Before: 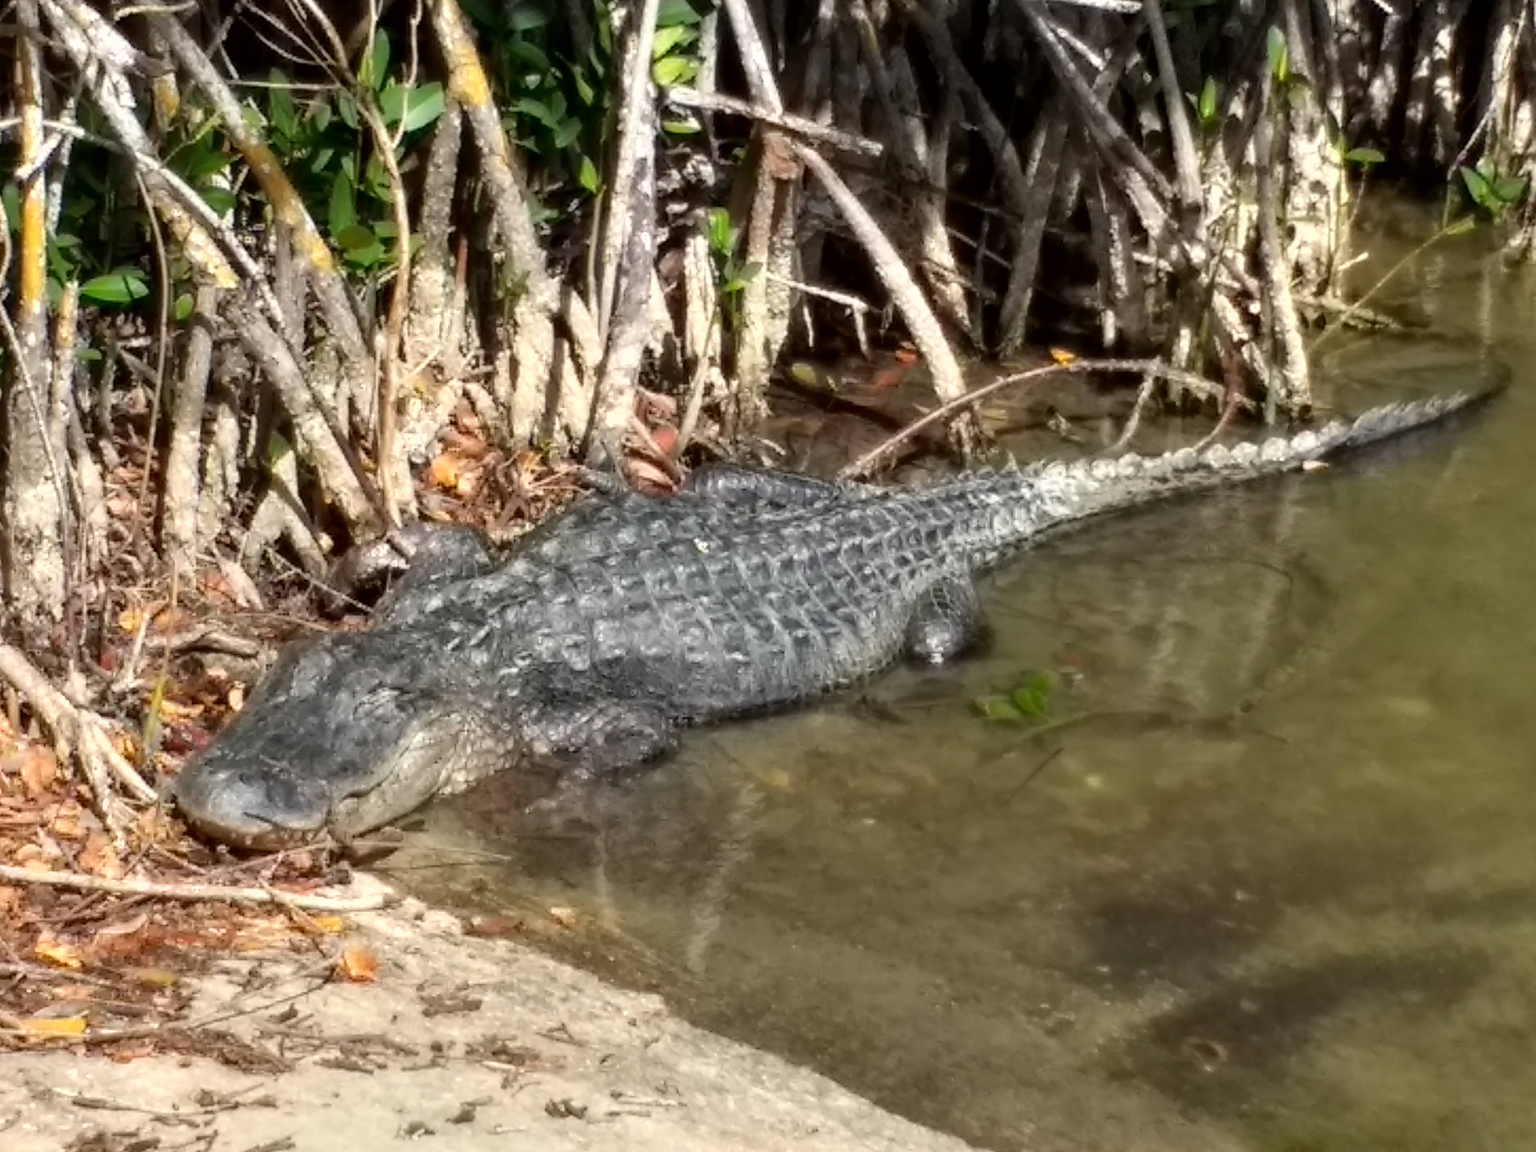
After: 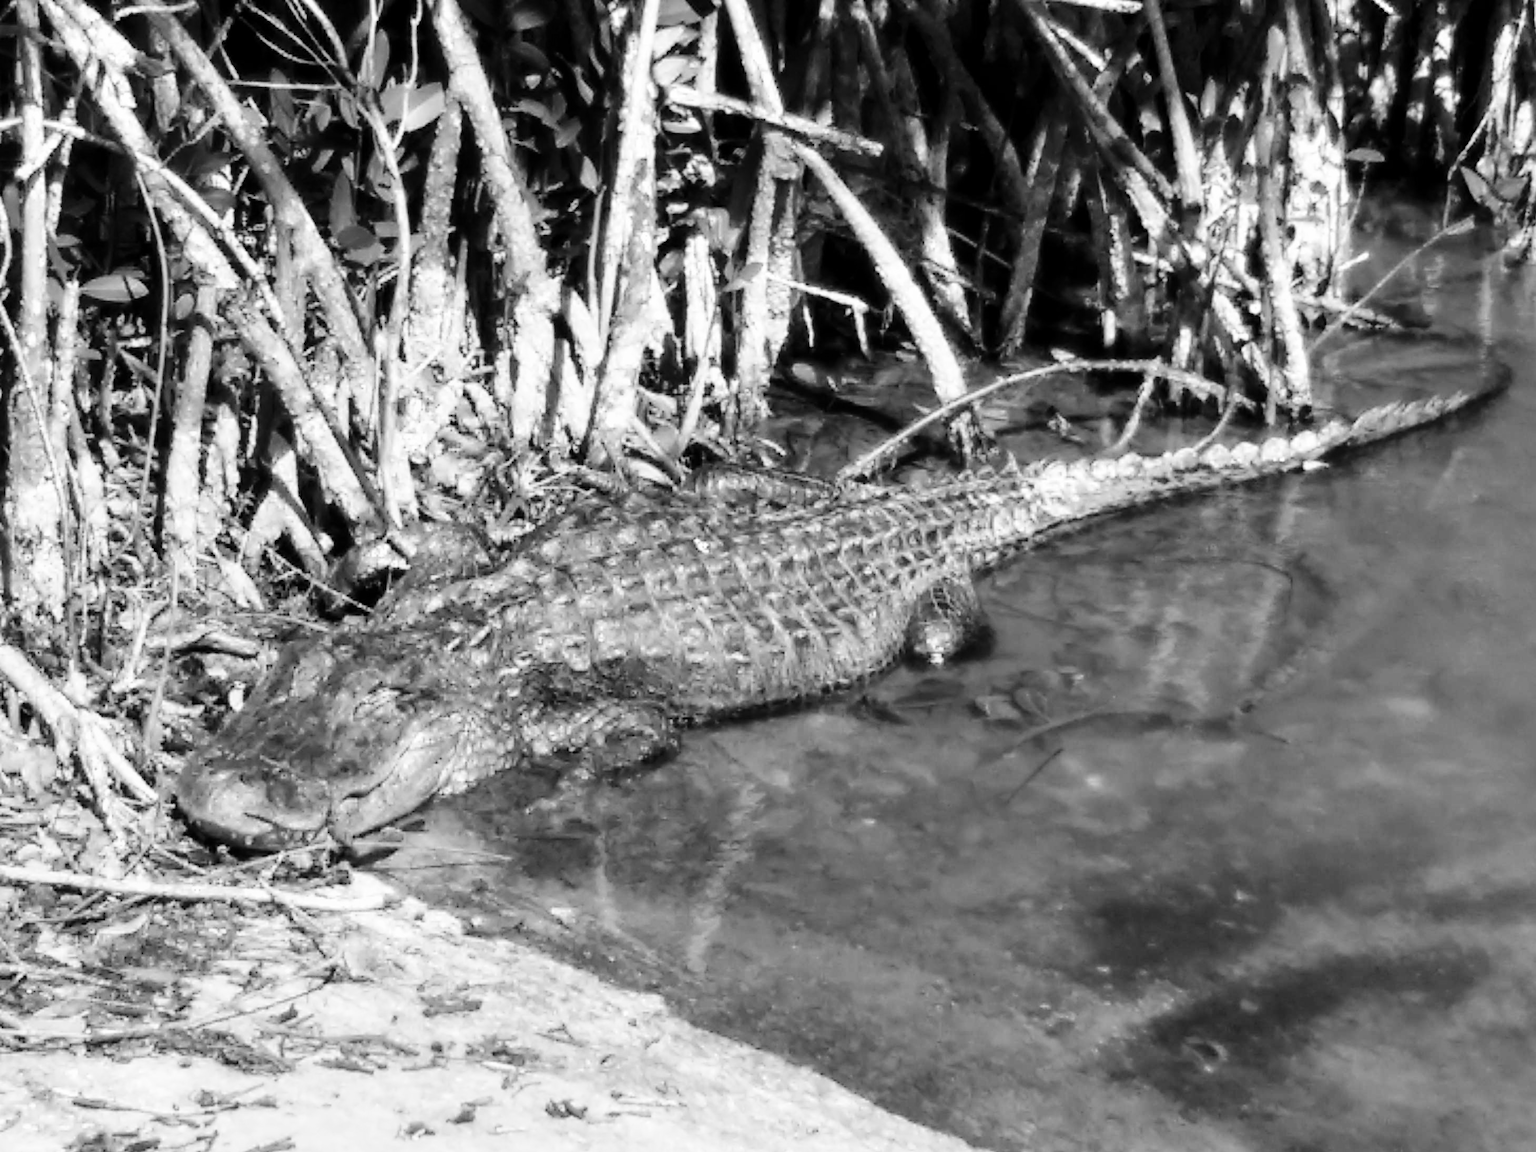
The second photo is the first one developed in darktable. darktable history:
base curve: curves: ch0 [(0, 0) (0.036, 0.025) (0.121, 0.166) (0.206, 0.329) (0.605, 0.79) (1, 1)], preserve colors none
color balance rgb: perceptual saturation grading › global saturation 20%, perceptual saturation grading › highlights -25%, perceptual saturation grading › shadows 50.52%, global vibrance 40.24%
monochrome: a 32, b 64, size 2.3, highlights 1
